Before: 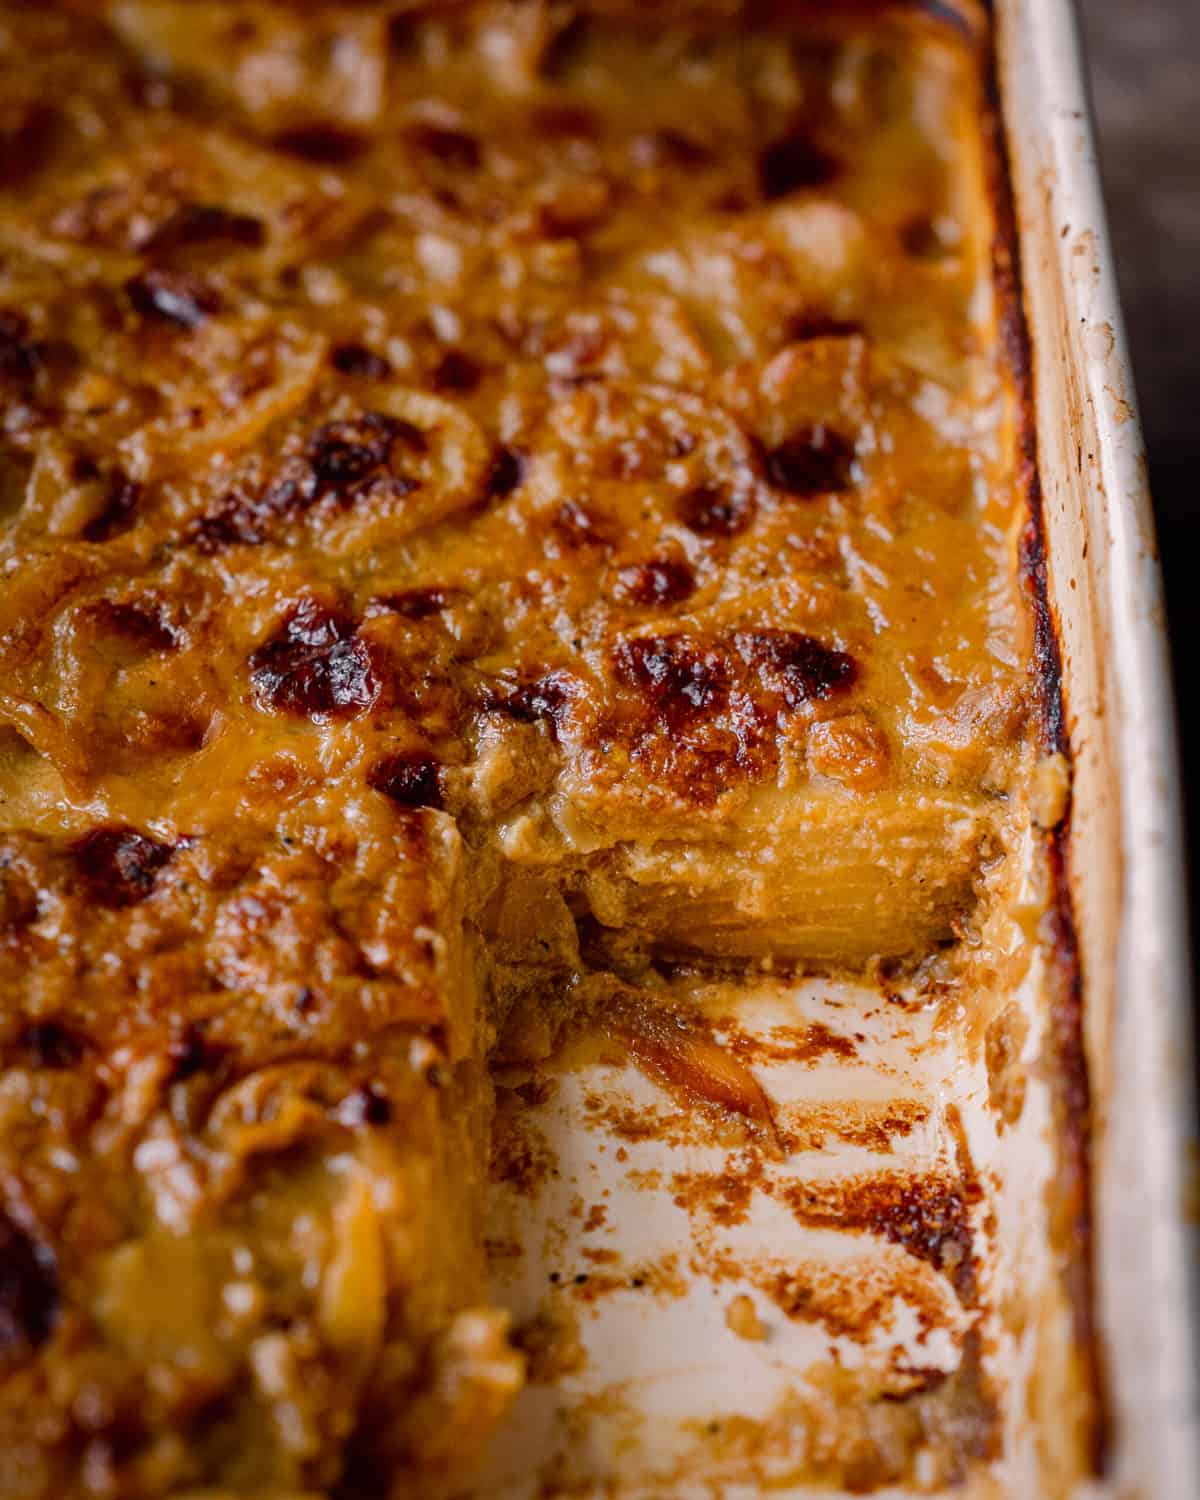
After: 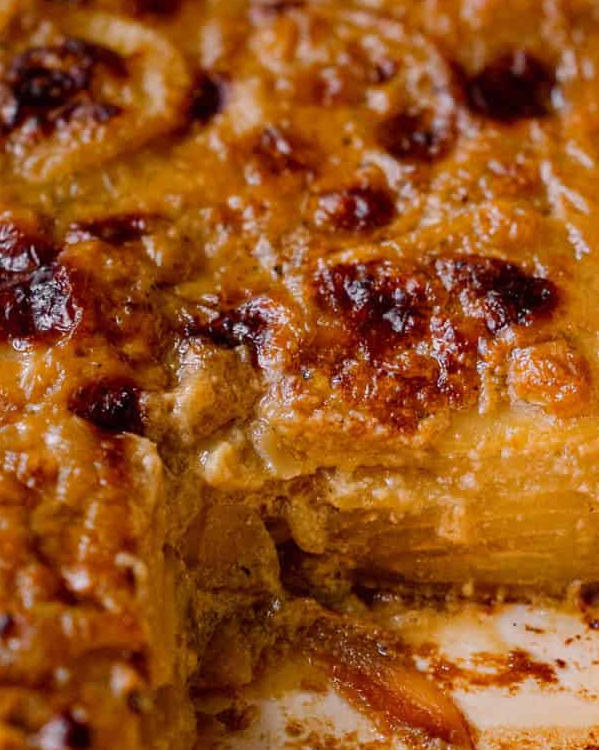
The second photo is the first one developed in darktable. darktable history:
crop: left 25%, top 25%, right 25%, bottom 25%
